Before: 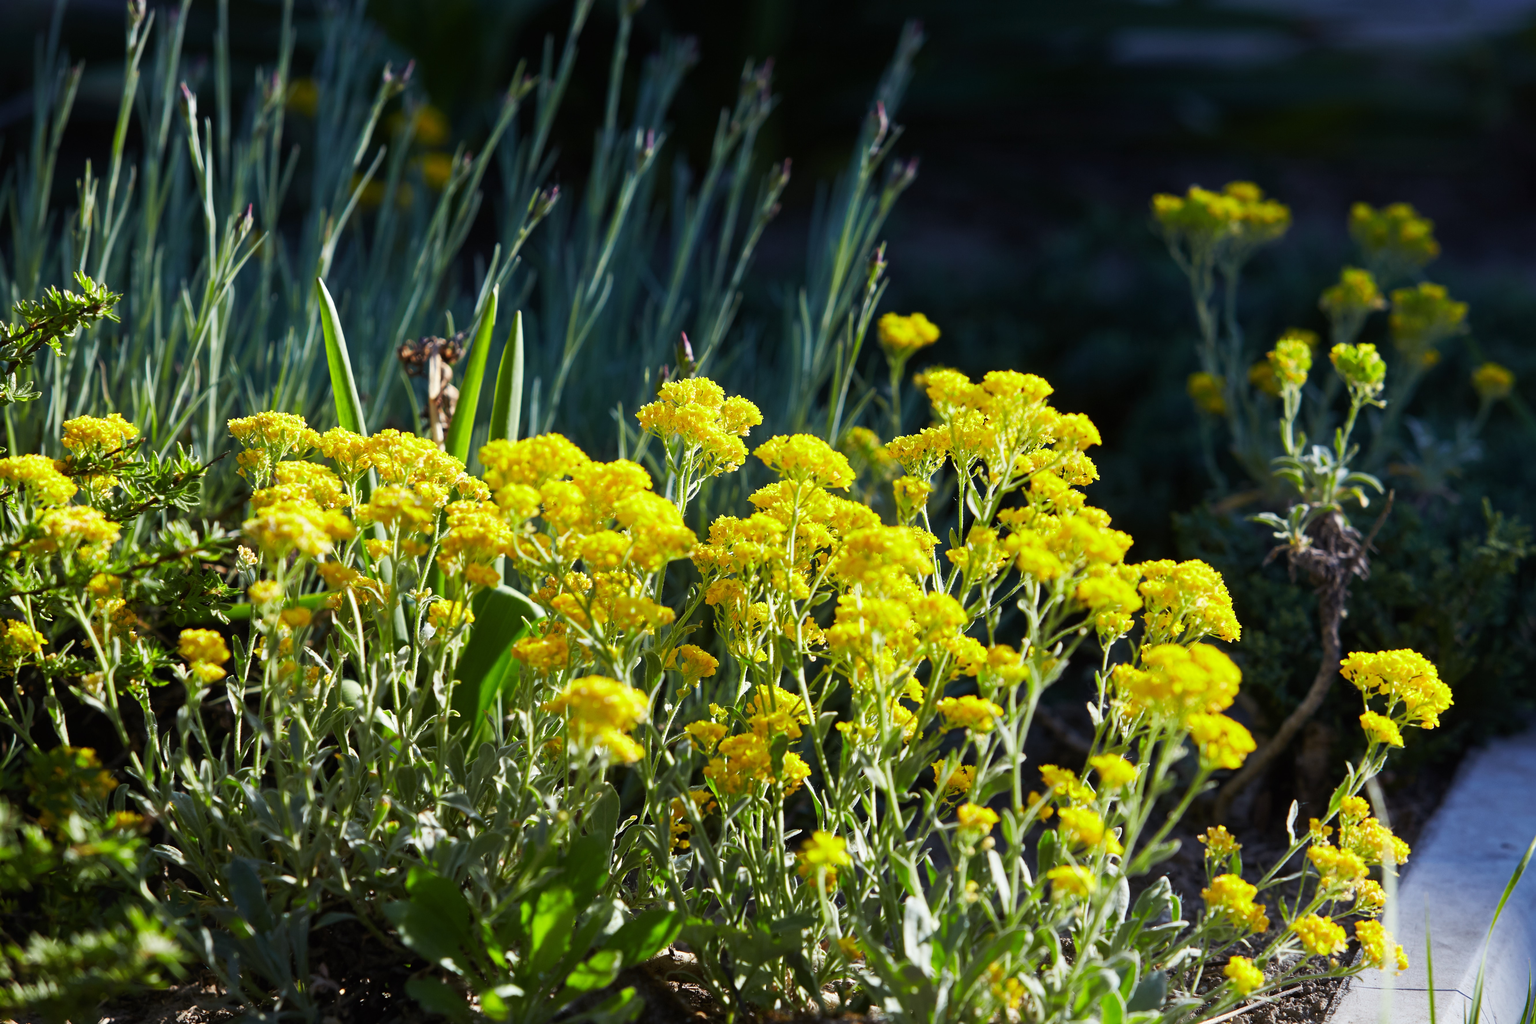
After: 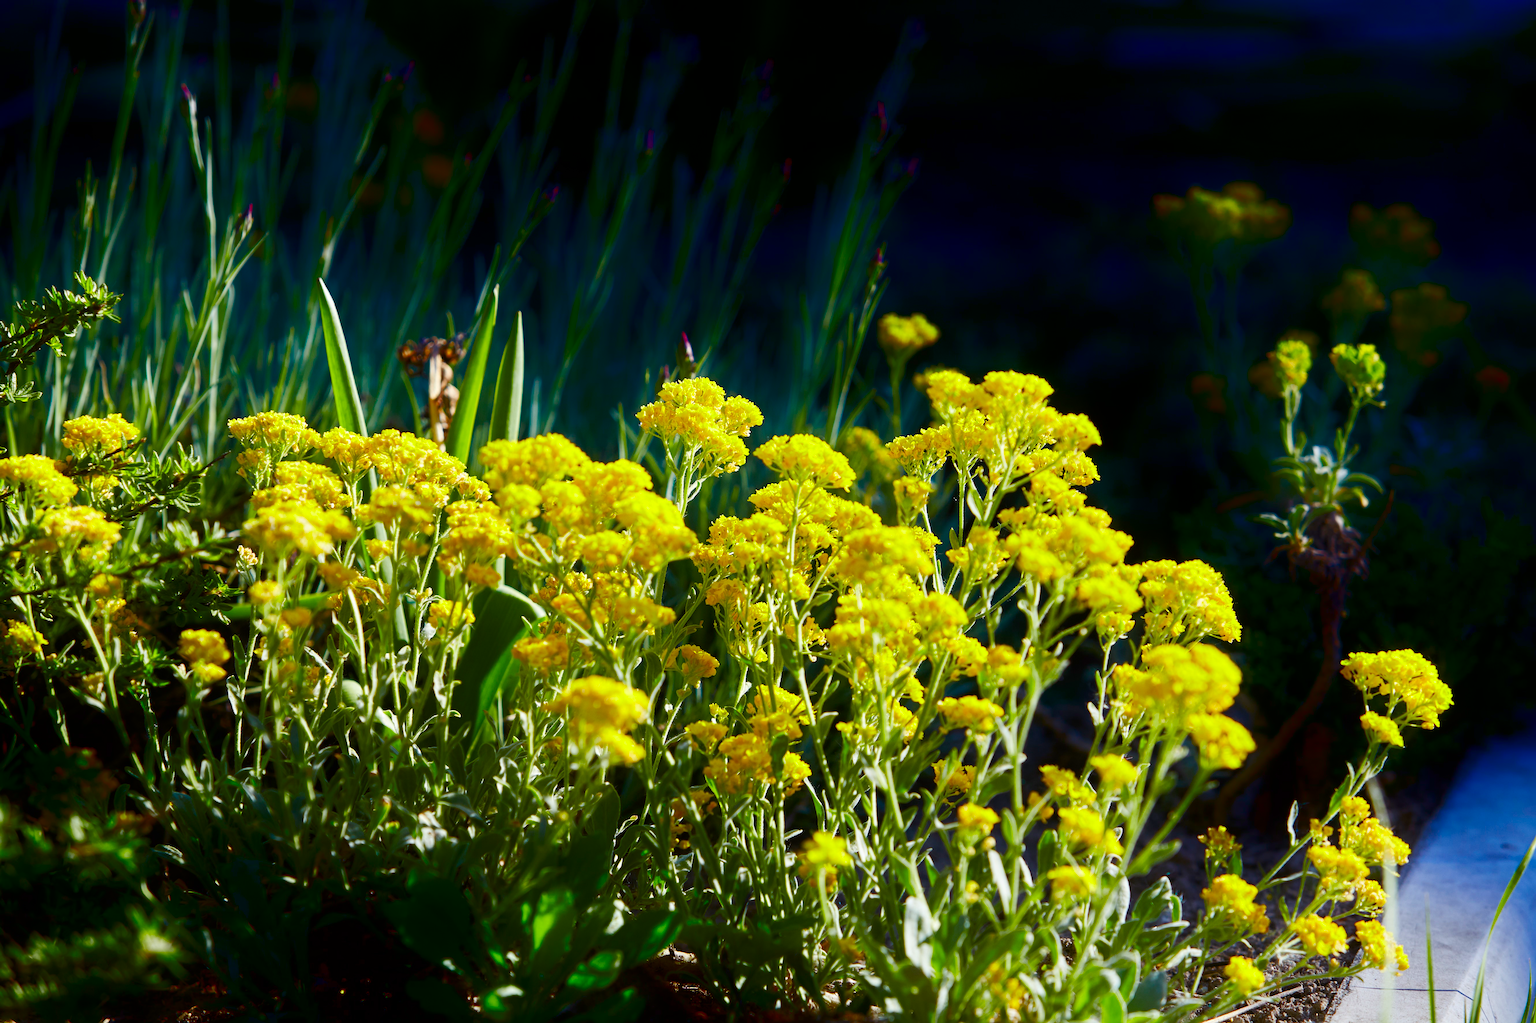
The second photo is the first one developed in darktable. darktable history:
color balance rgb: perceptual saturation grading › global saturation 20%, perceptual saturation grading › highlights -25%, perceptual saturation grading › shadows 50.52%, global vibrance 40.24%
shadows and highlights: shadows -88.03, highlights -35.45, shadows color adjustment 99.15%, highlights color adjustment 0%, soften with gaussian
